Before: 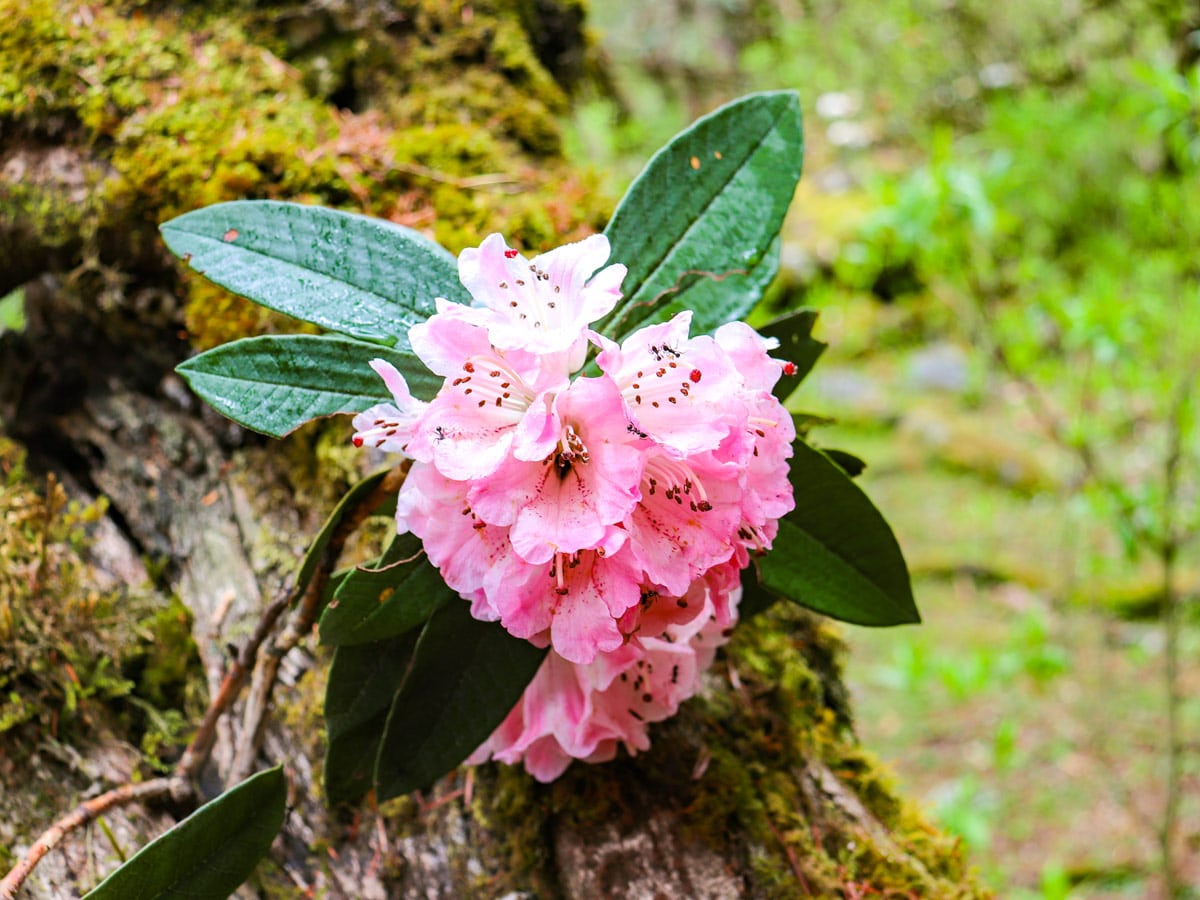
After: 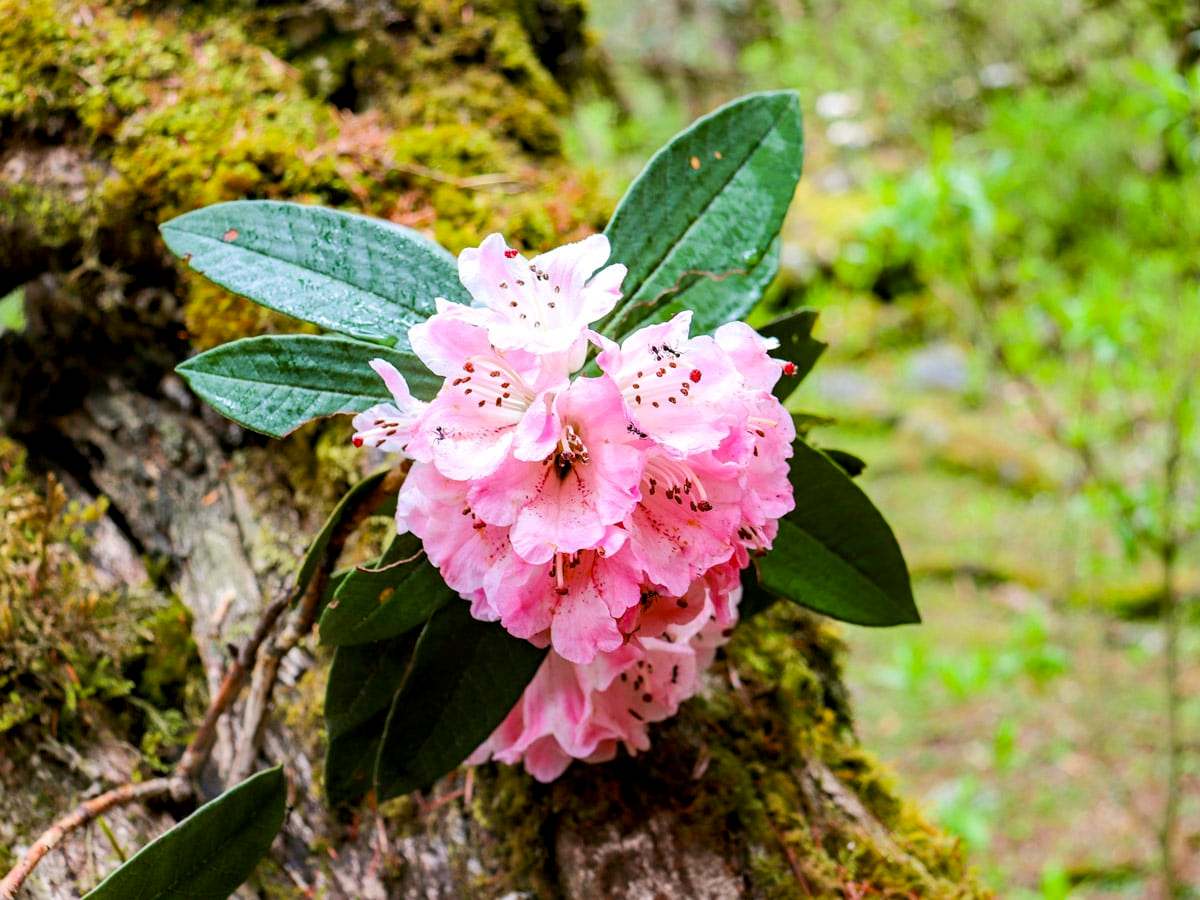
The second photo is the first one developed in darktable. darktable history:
exposure: black level correction 0.005, exposure 0.017 EV, compensate highlight preservation false
